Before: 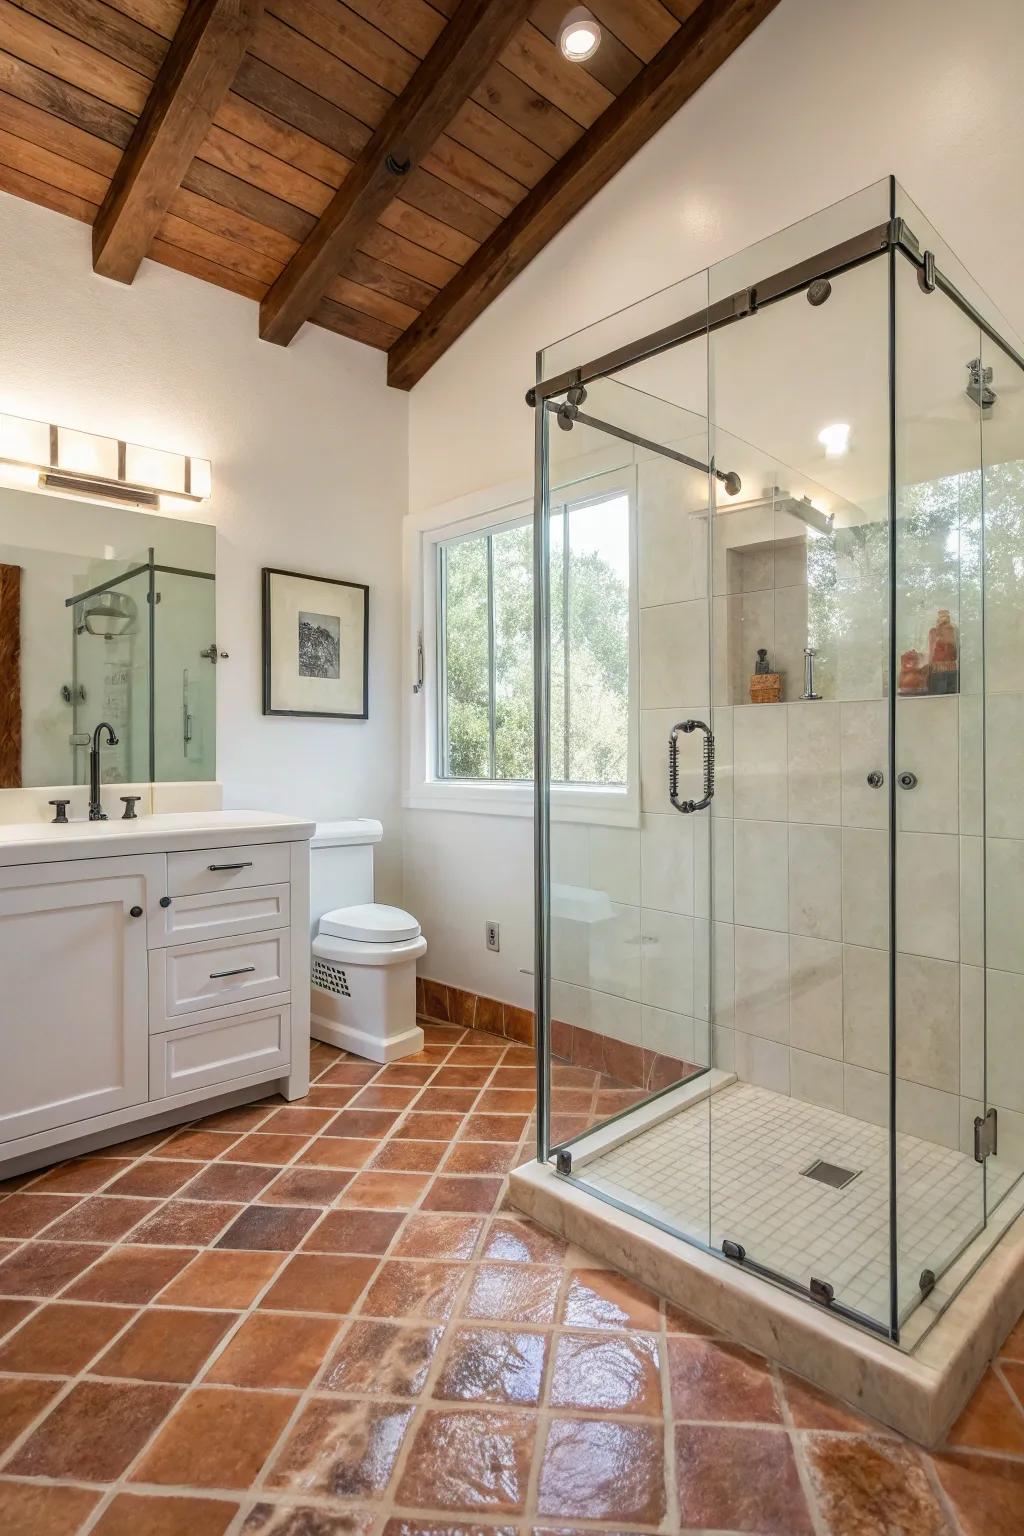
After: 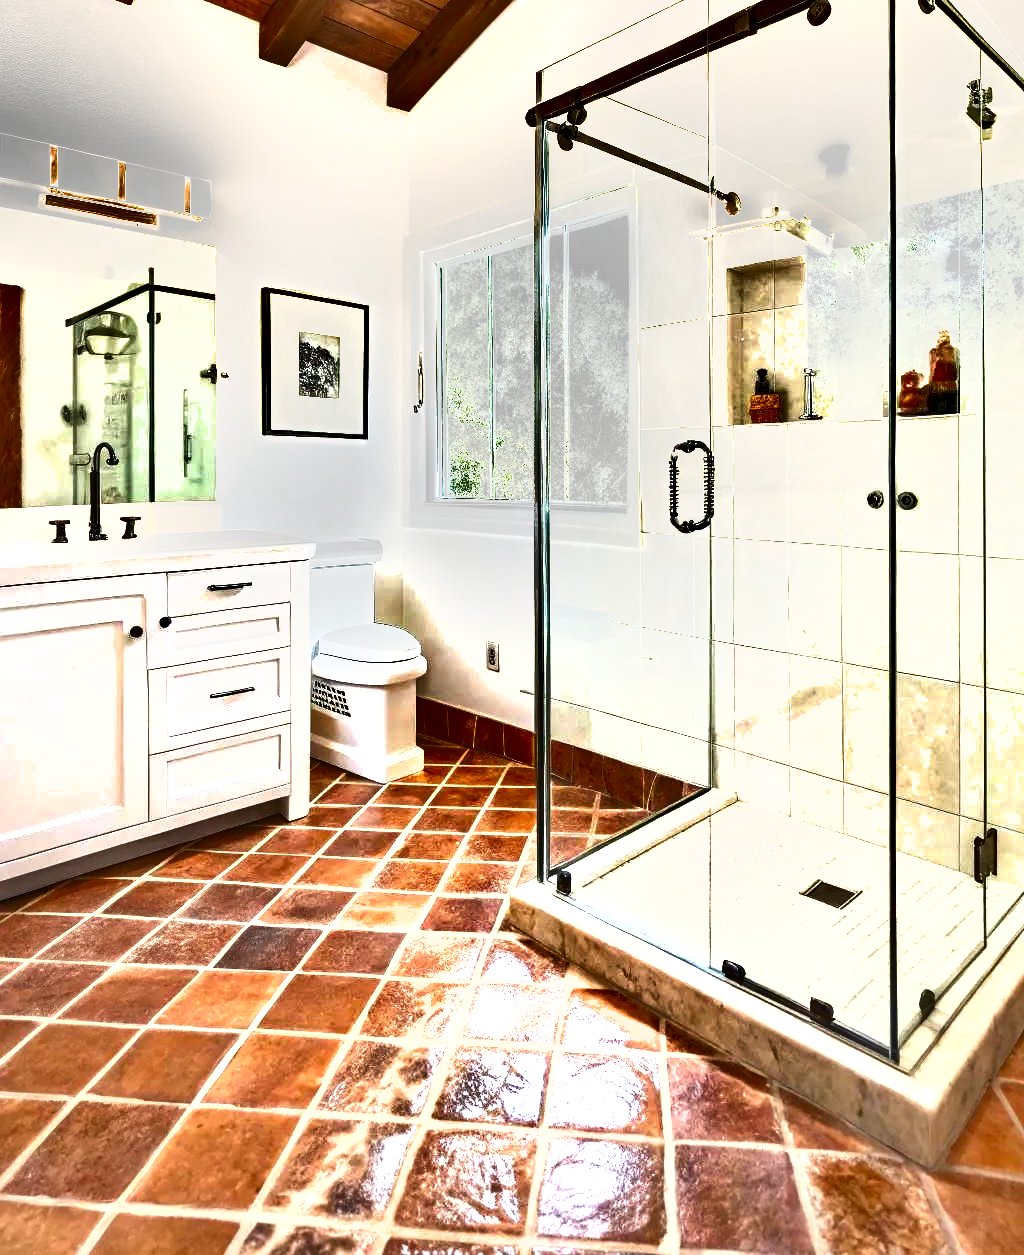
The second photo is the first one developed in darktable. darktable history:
shadows and highlights: shadows 75.67, highlights -60.57, soften with gaussian
exposure: black level correction 0, exposure 1.591 EV, compensate highlight preservation false
crop and rotate: top 18.294%
